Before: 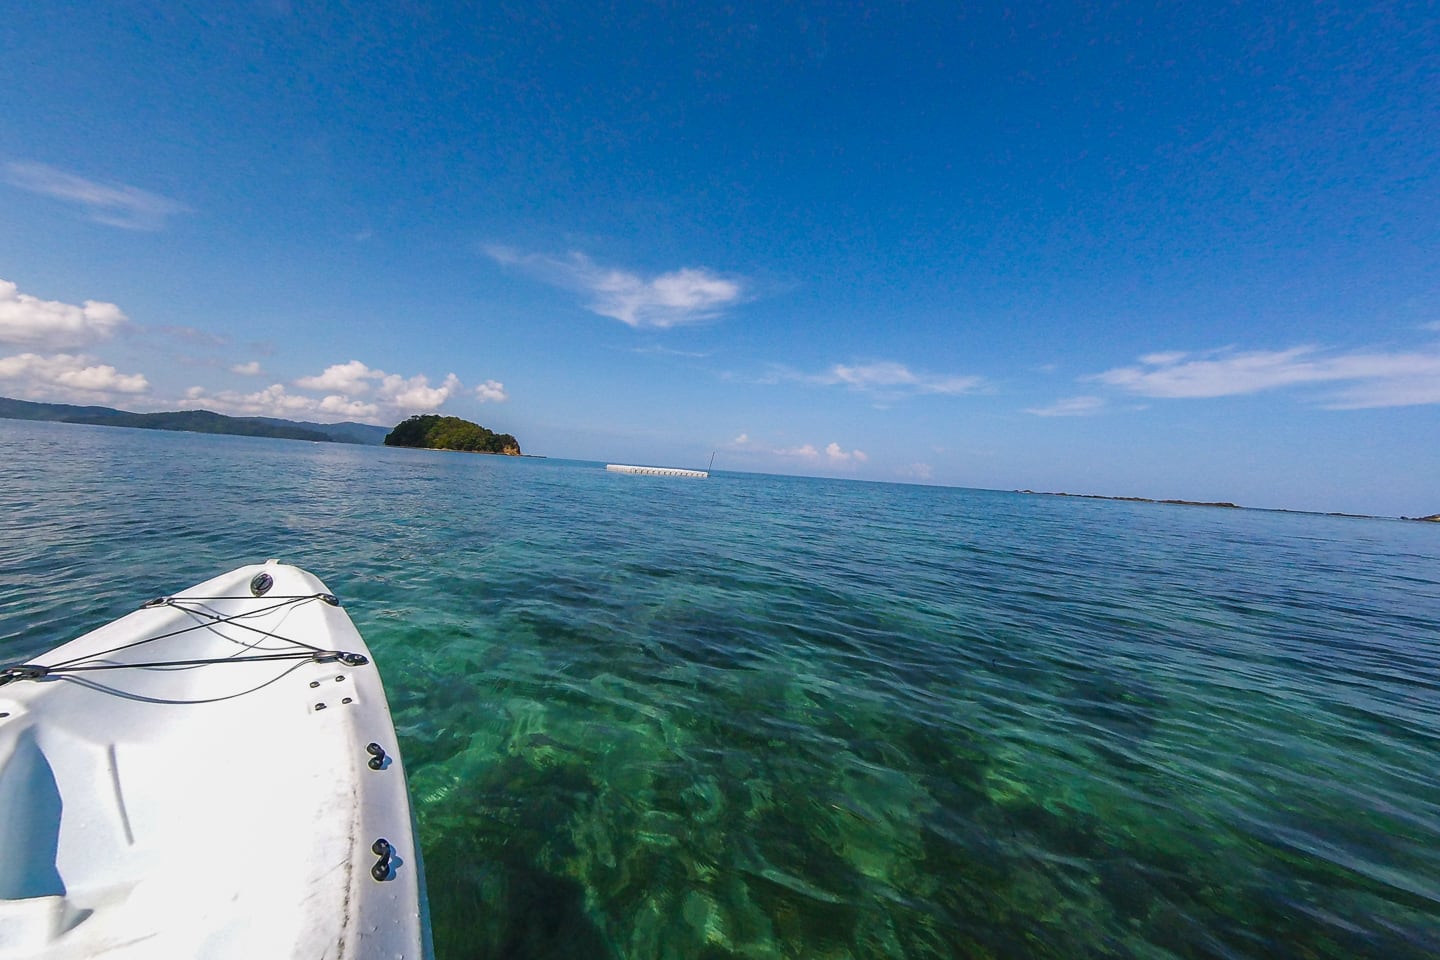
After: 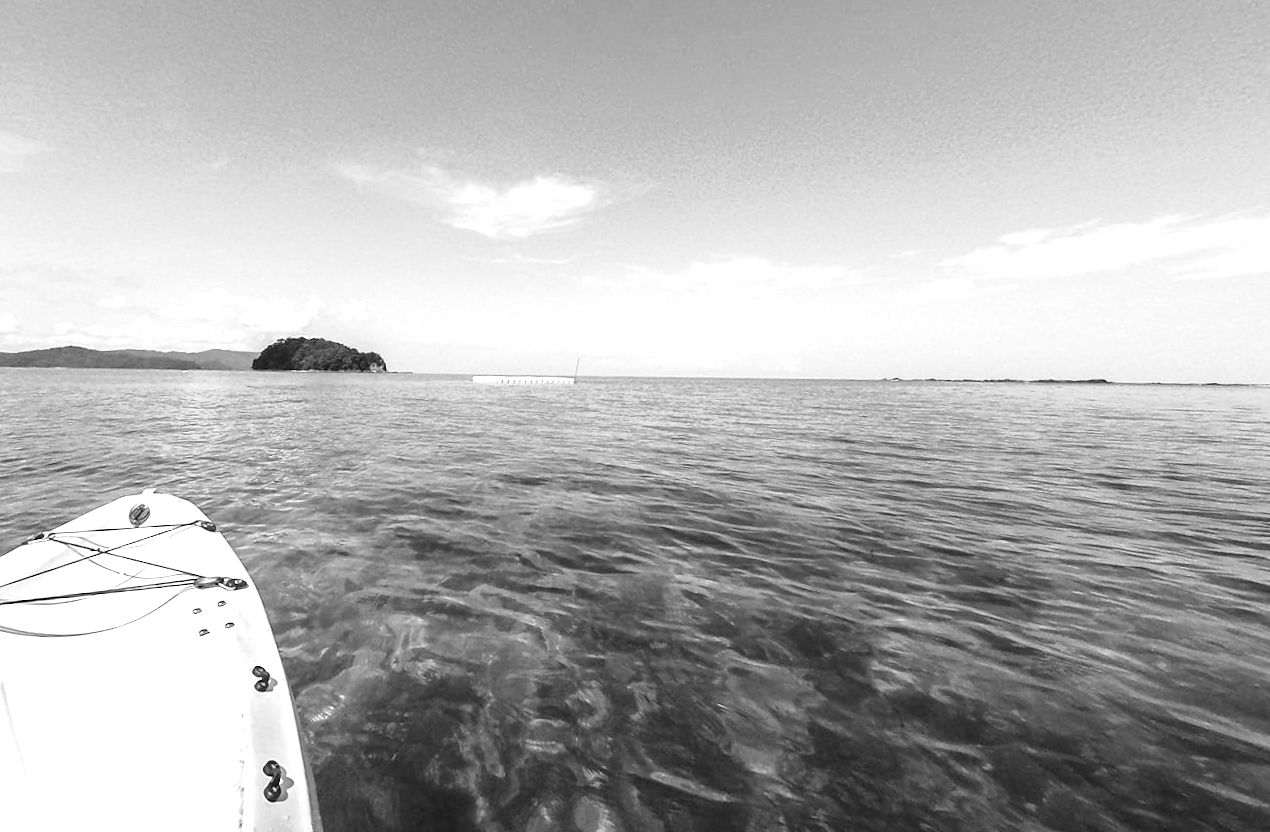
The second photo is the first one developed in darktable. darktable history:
tone curve: curves: ch0 [(0, 0) (0.003, 0.004) (0.011, 0.015) (0.025, 0.033) (0.044, 0.058) (0.069, 0.091) (0.1, 0.131) (0.136, 0.178) (0.177, 0.232) (0.224, 0.294) (0.277, 0.362) (0.335, 0.434) (0.399, 0.512) (0.468, 0.582) (0.543, 0.646) (0.623, 0.713) (0.709, 0.783) (0.801, 0.876) (0.898, 0.938) (1, 1)], preserve colors none
white balance: red 0.976, blue 1.04
exposure: black level correction 0, exposure 0.7 EV, compensate exposure bias true, compensate highlight preservation false
color balance rgb: linear chroma grading › global chroma 9%, perceptual saturation grading › global saturation 36%, perceptual saturation grading › shadows 35%, perceptual brilliance grading › global brilliance 15%, perceptual brilliance grading › shadows -35%, global vibrance 15%
rotate and perspective: rotation -1.32°, lens shift (horizontal) -0.031, crop left 0.015, crop right 0.985, crop top 0.047, crop bottom 0.982
crop and rotate: angle 1.96°, left 5.673%, top 5.673%
color calibration: output gray [0.267, 0.423, 0.261, 0], illuminant same as pipeline (D50), adaptation none (bypass)
